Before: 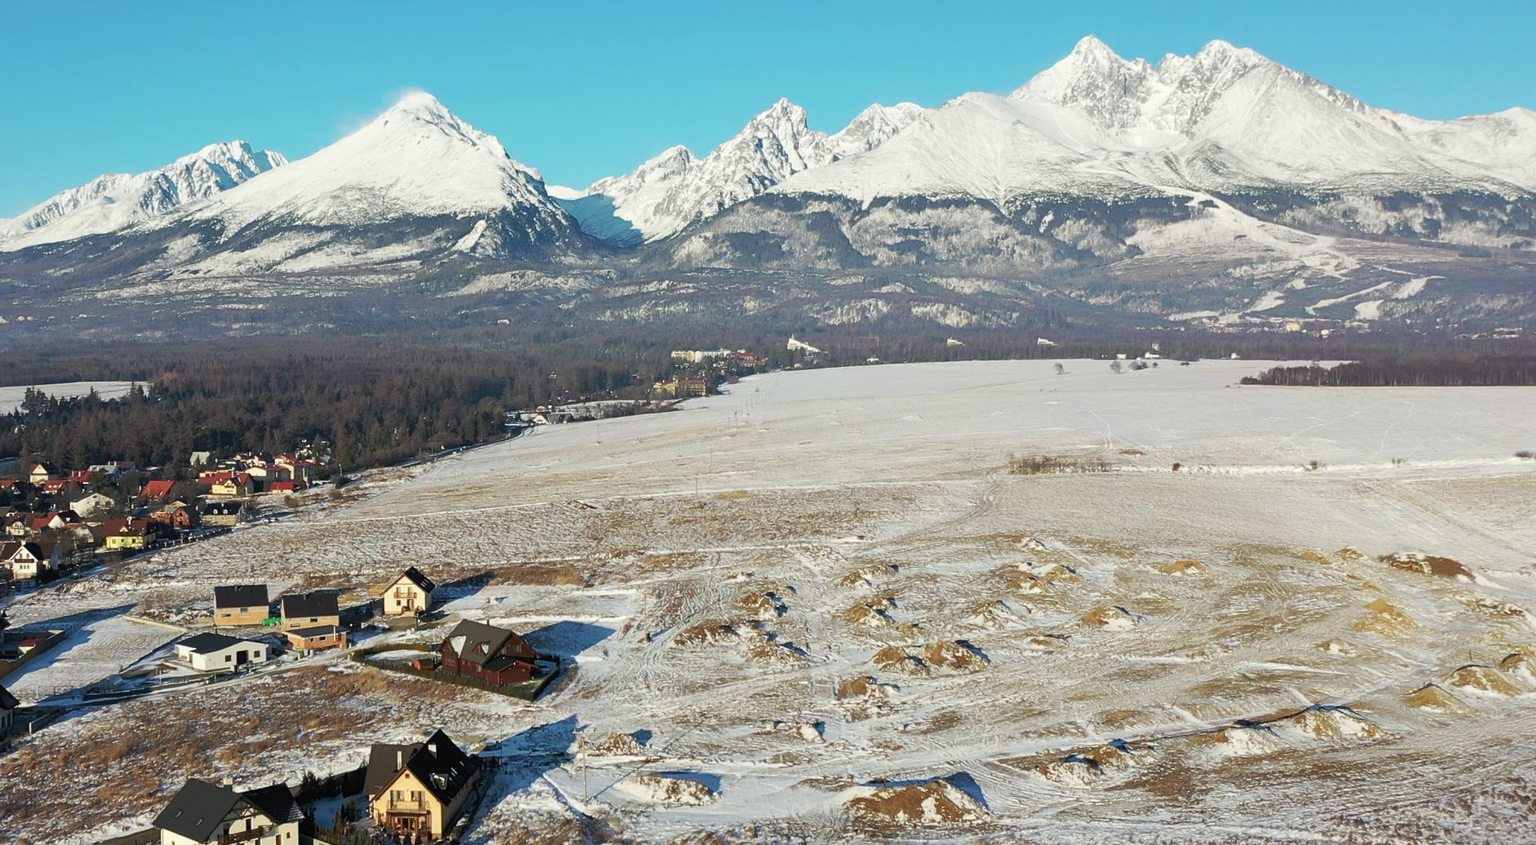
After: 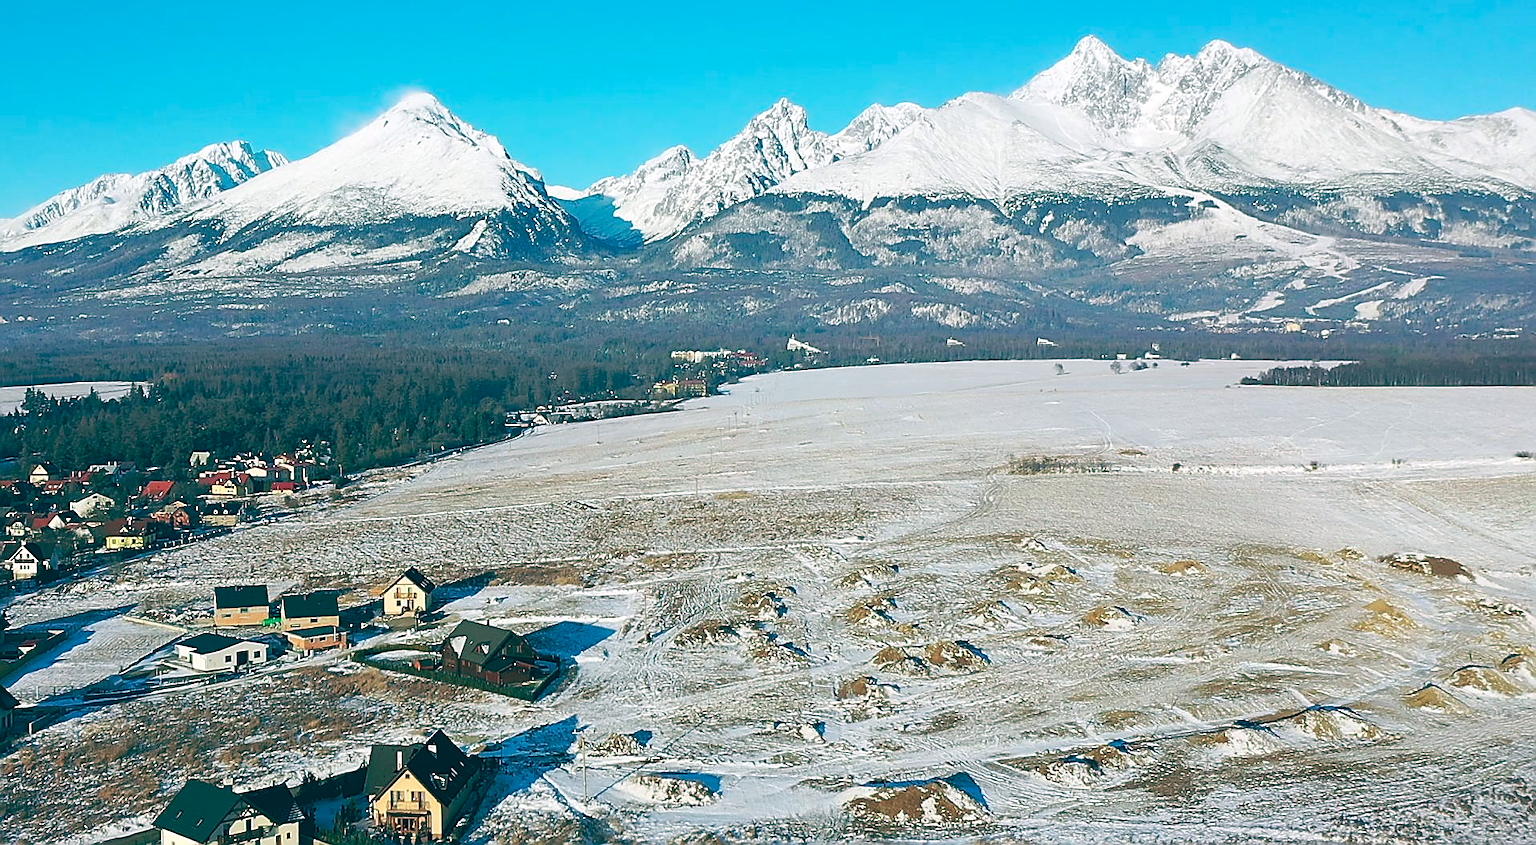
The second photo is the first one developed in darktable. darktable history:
levels: levels [0, 0.478, 1]
sharpen: radius 1.4, amount 1.25, threshold 0.7
contrast brightness saturation: contrast 0.04, saturation 0.16
color correction: highlights a* -2.24, highlights b* -18.1
color balance: lift [1.005, 0.99, 1.007, 1.01], gamma [1, 0.979, 1.011, 1.021], gain [0.923, 1.098, 1.025, 0.902], input saturation 90.45%, contrast 7.73%, output saturation 105.91%
